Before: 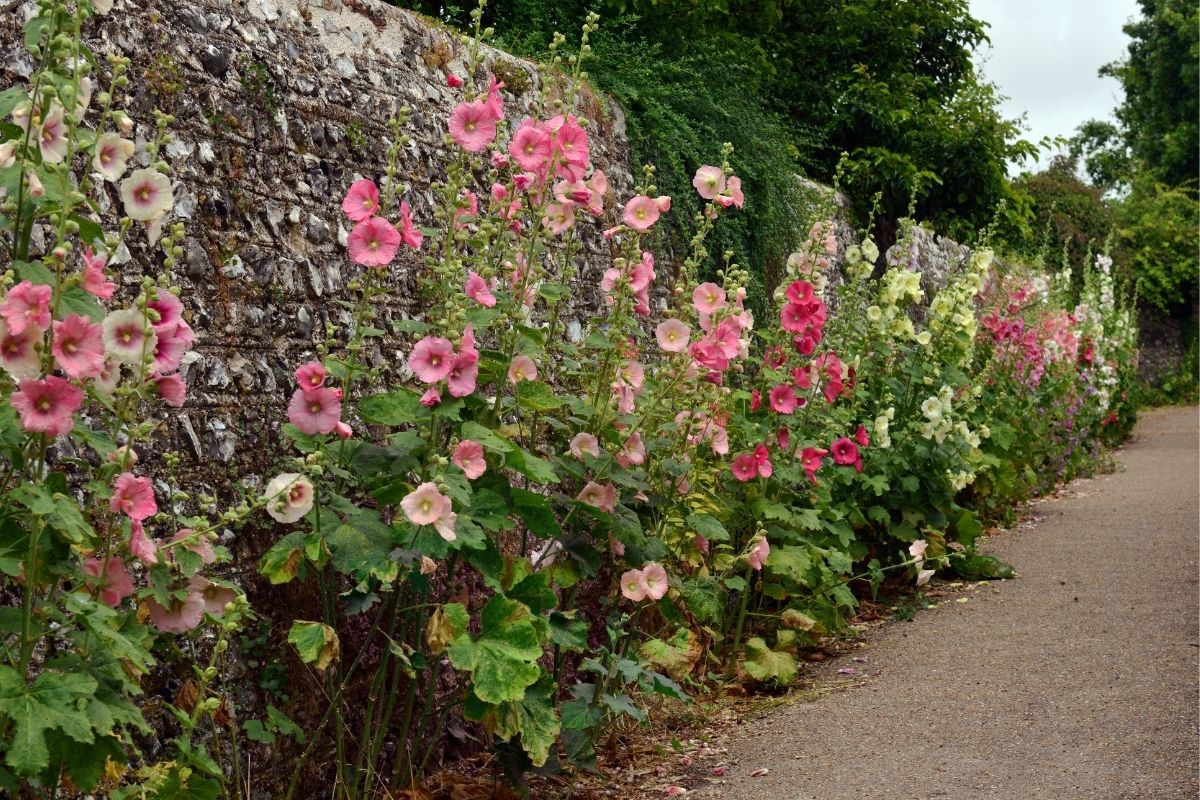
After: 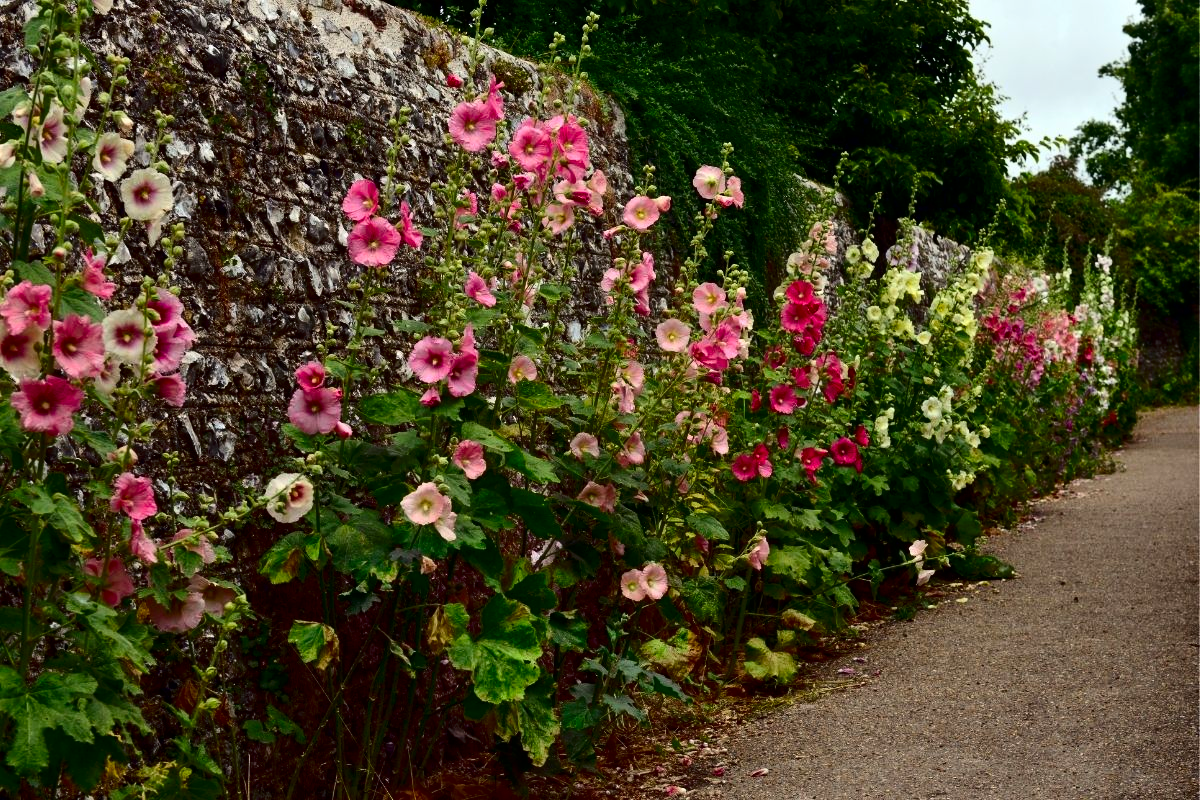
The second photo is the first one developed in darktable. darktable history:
contrast brightness saturation: contrast 0.221, brightness -0.185, saturation 0.243
